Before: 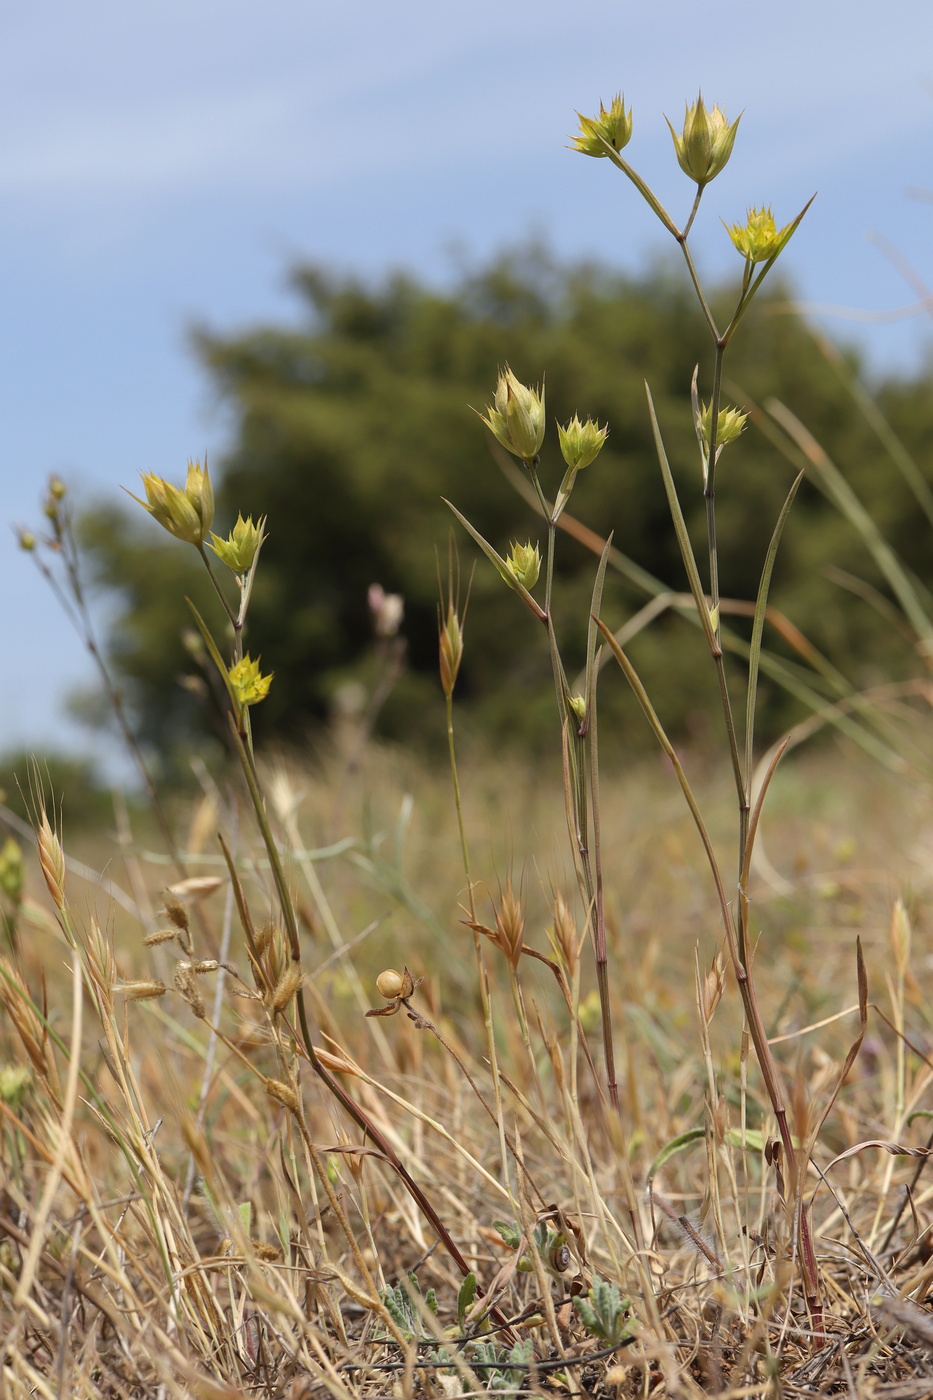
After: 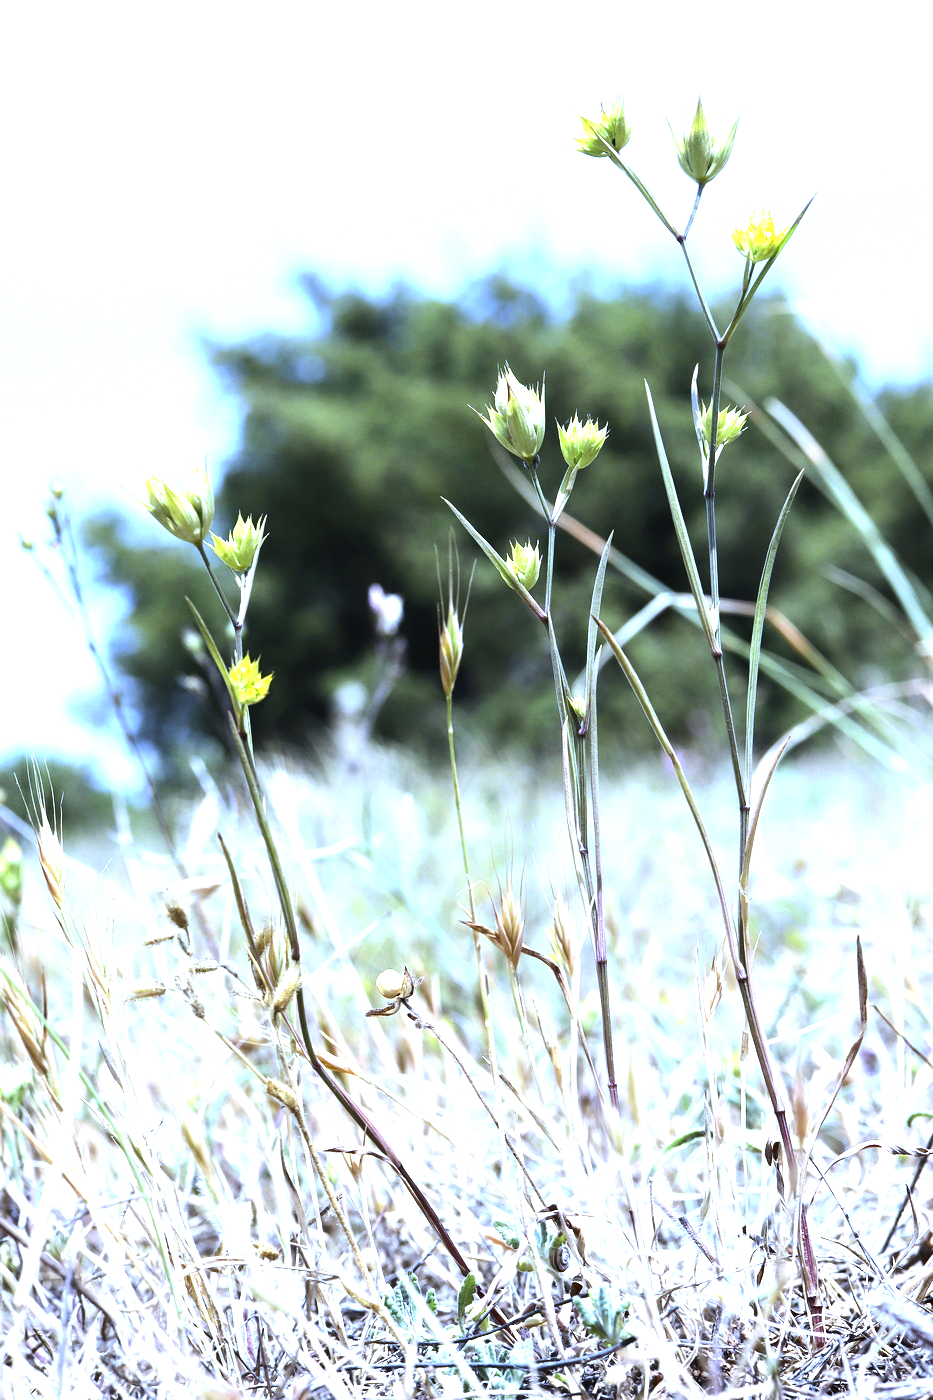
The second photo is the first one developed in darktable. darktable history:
white balance: red 0.766, blue 1.537
tone equalizer: -8 EV -1.08 EV, -7 EV -1.01 EV, -6 EV -0.867 EV, -5 EV -0.578 EV, -3 EV 0.578 EV, -2 EV 0.867 EV, -1 EV 1.01 EV, +0 EV 1.08 EV, edges refinement/feathering 500, mask exposure compensation -1.57 EV, preserve details no
levels: levels [0, 0.476, 0.951]
exposure: black level correction 0, exposure 0.7 EV, compensate exposure bias true, compensate highlight preservation false
